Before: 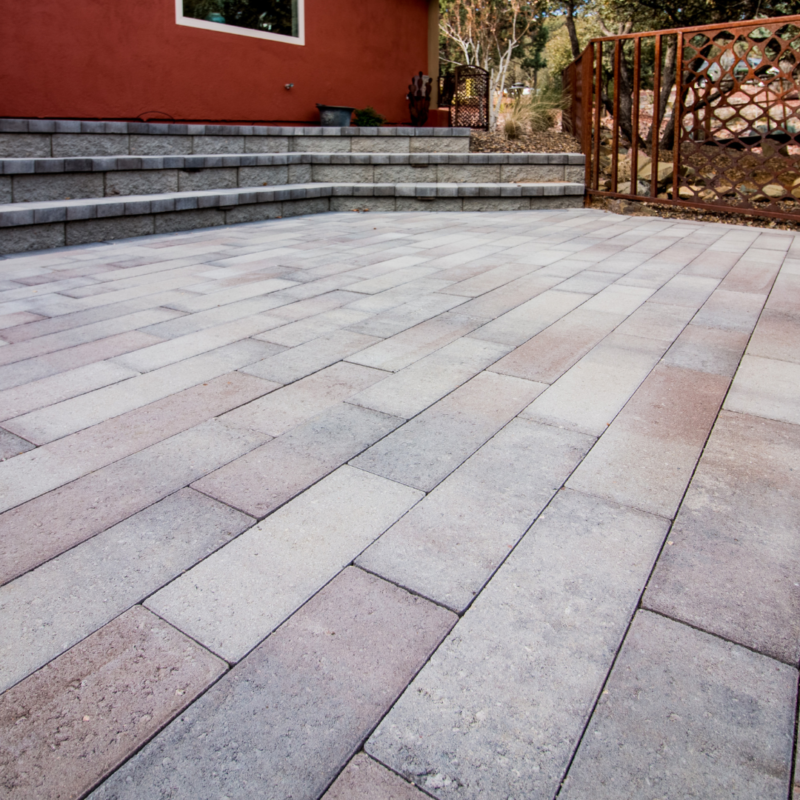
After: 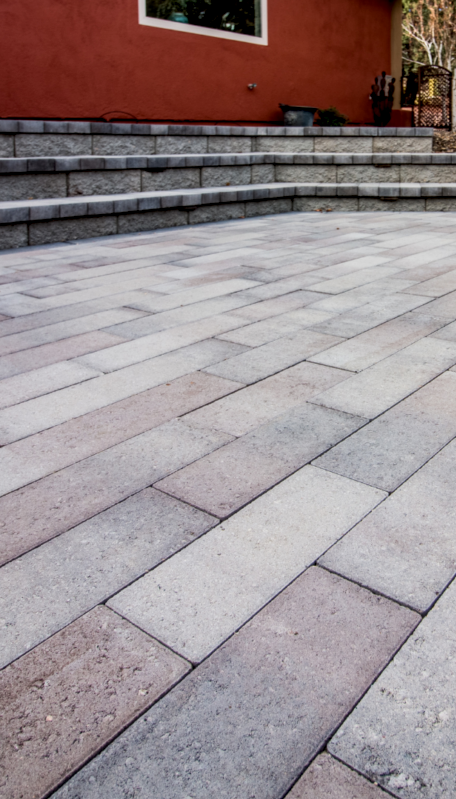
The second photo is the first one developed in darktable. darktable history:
exposure: black level correction 0.002, exposure -0.108 EV, compensate highlight preservation false
crop: left 4.641%, right 38.284%
local contrast: detail 130%
